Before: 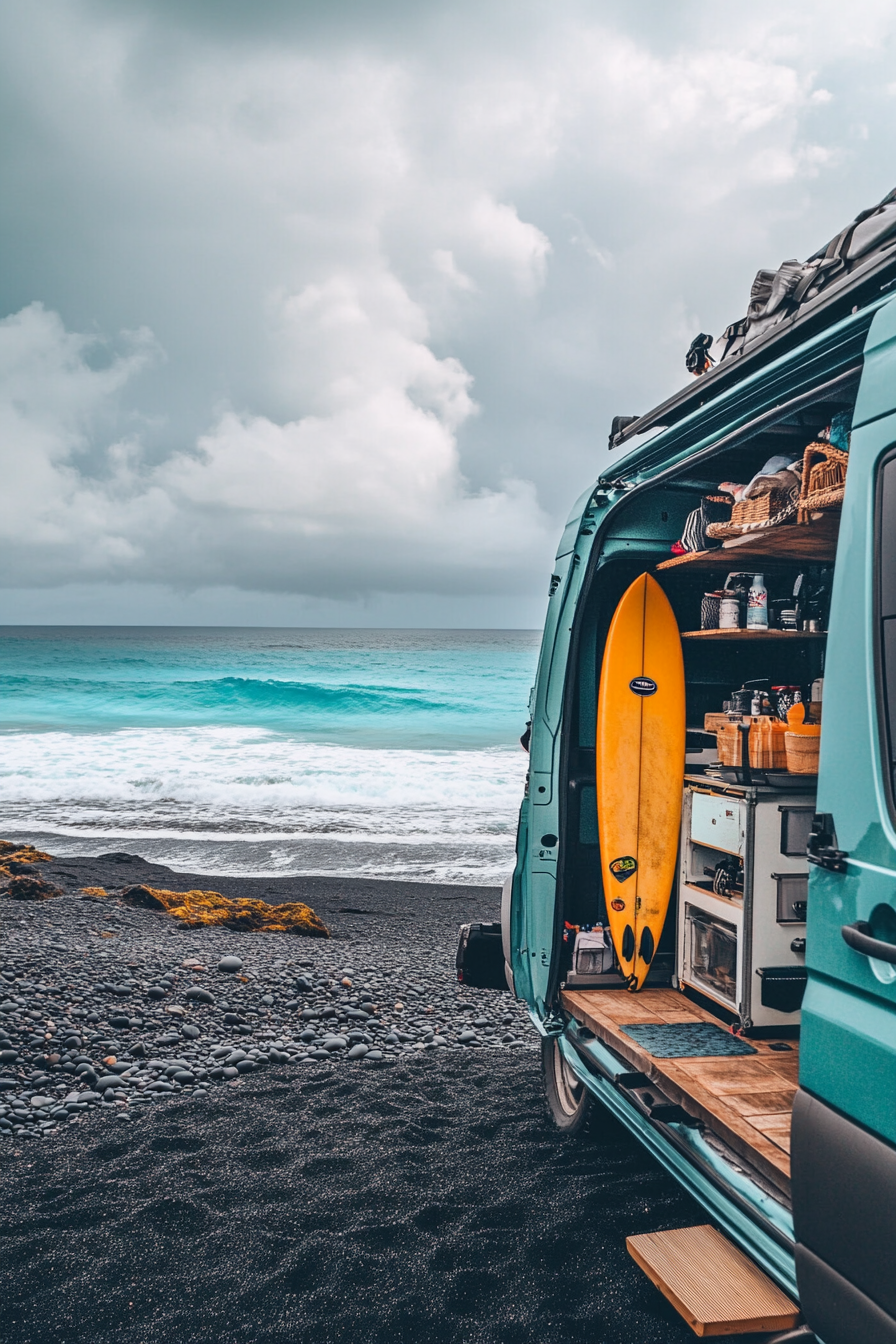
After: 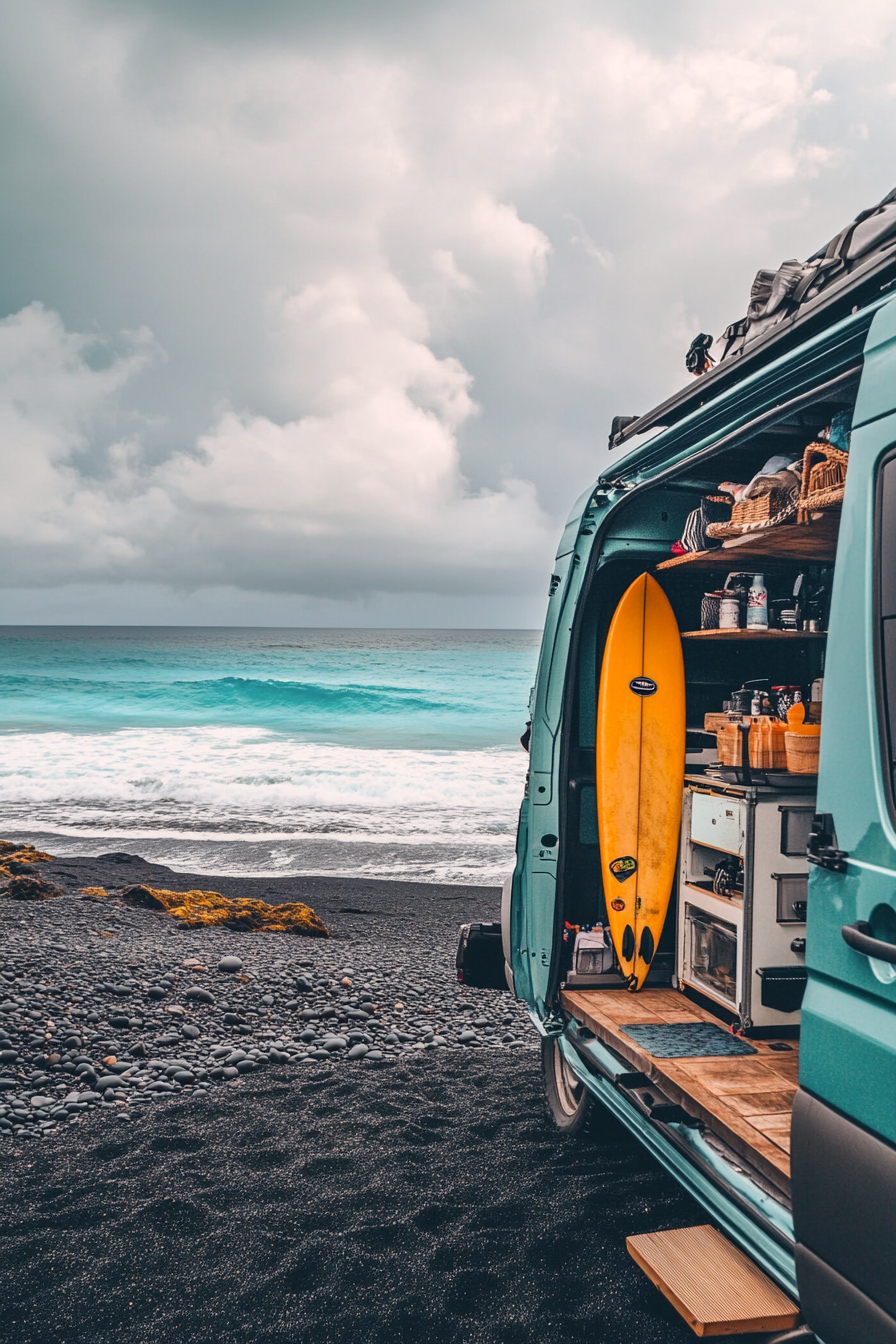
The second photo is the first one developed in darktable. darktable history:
color correction: highlights a* 3.62, highlights b* 5.12
